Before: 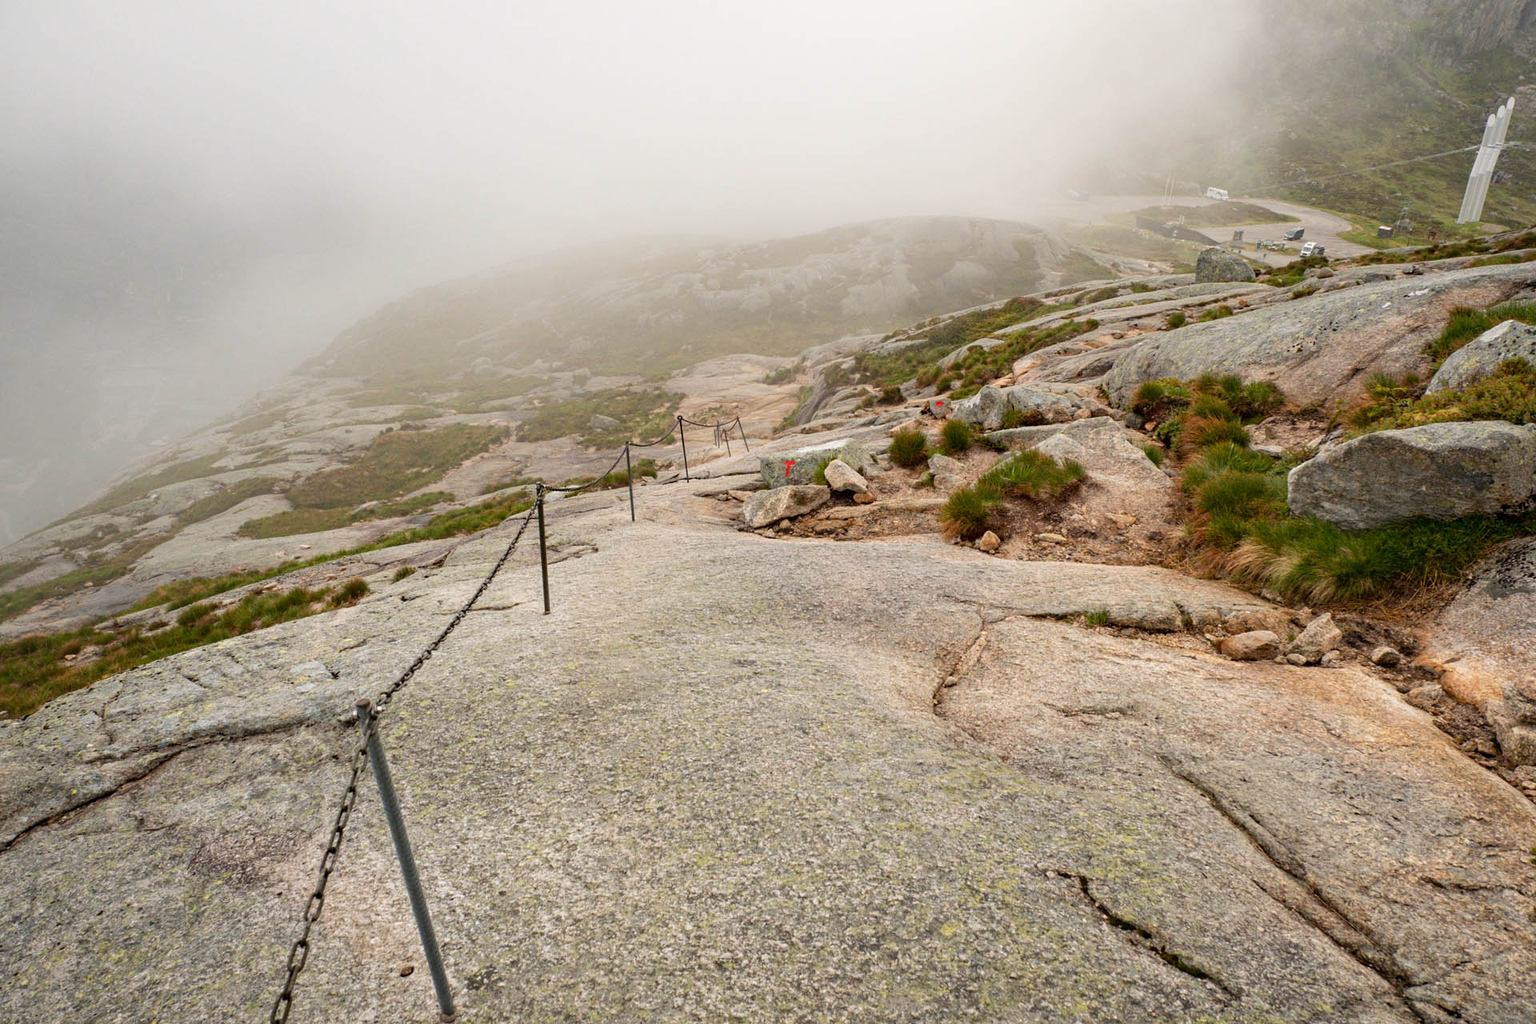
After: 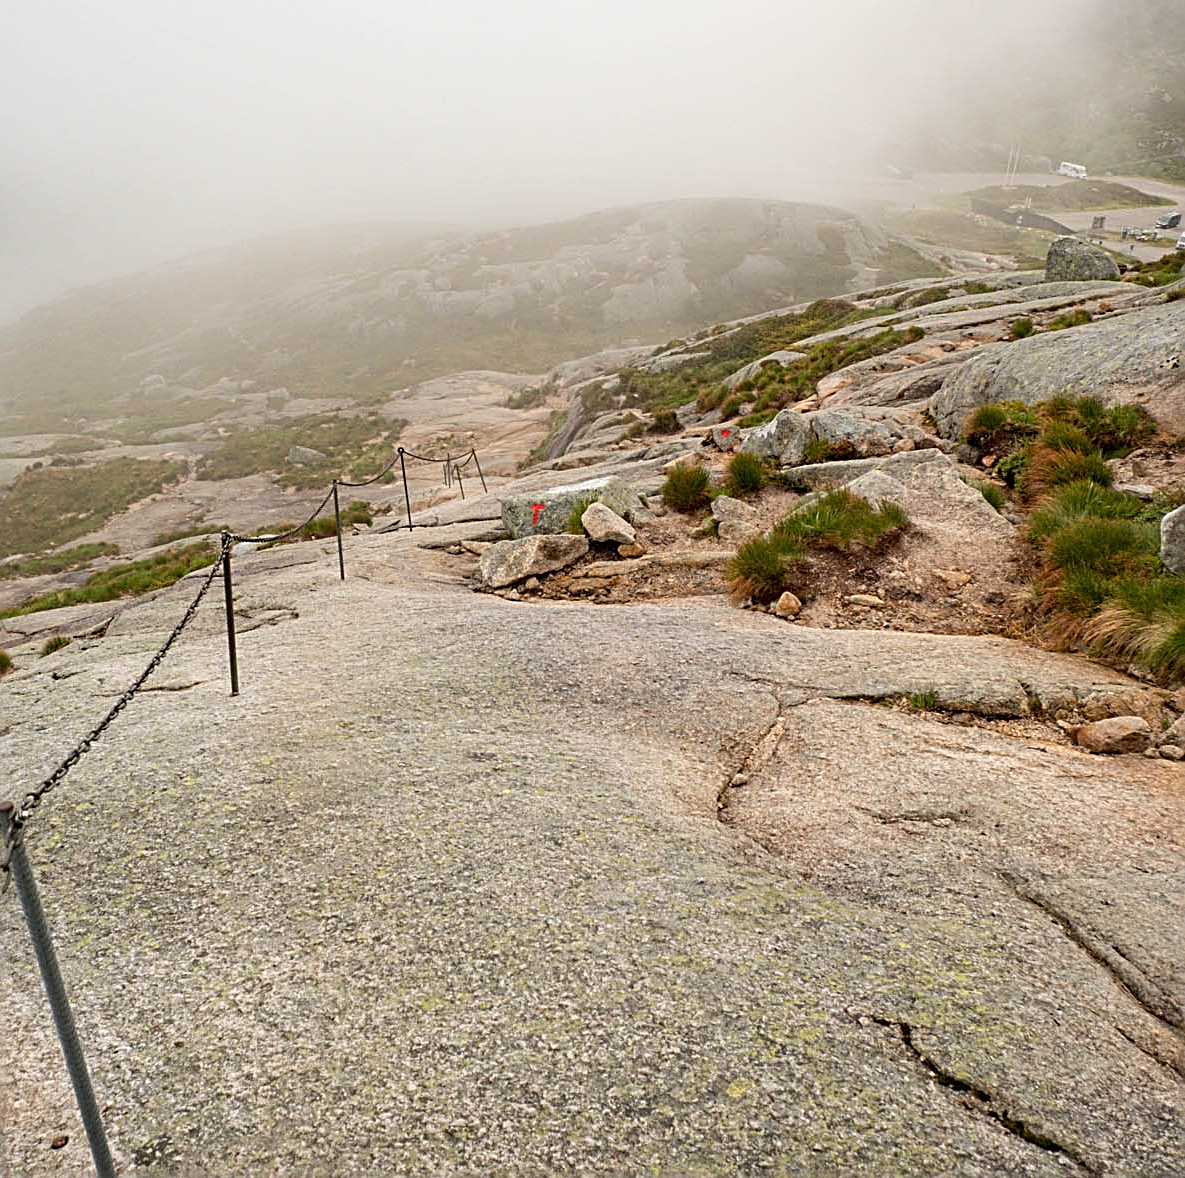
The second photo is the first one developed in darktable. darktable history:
crop and rotate: left 23.389%, top 5.639%, right 14.867%, bottom 2.265%
sharpen: radius 2.542, amount 0.643
